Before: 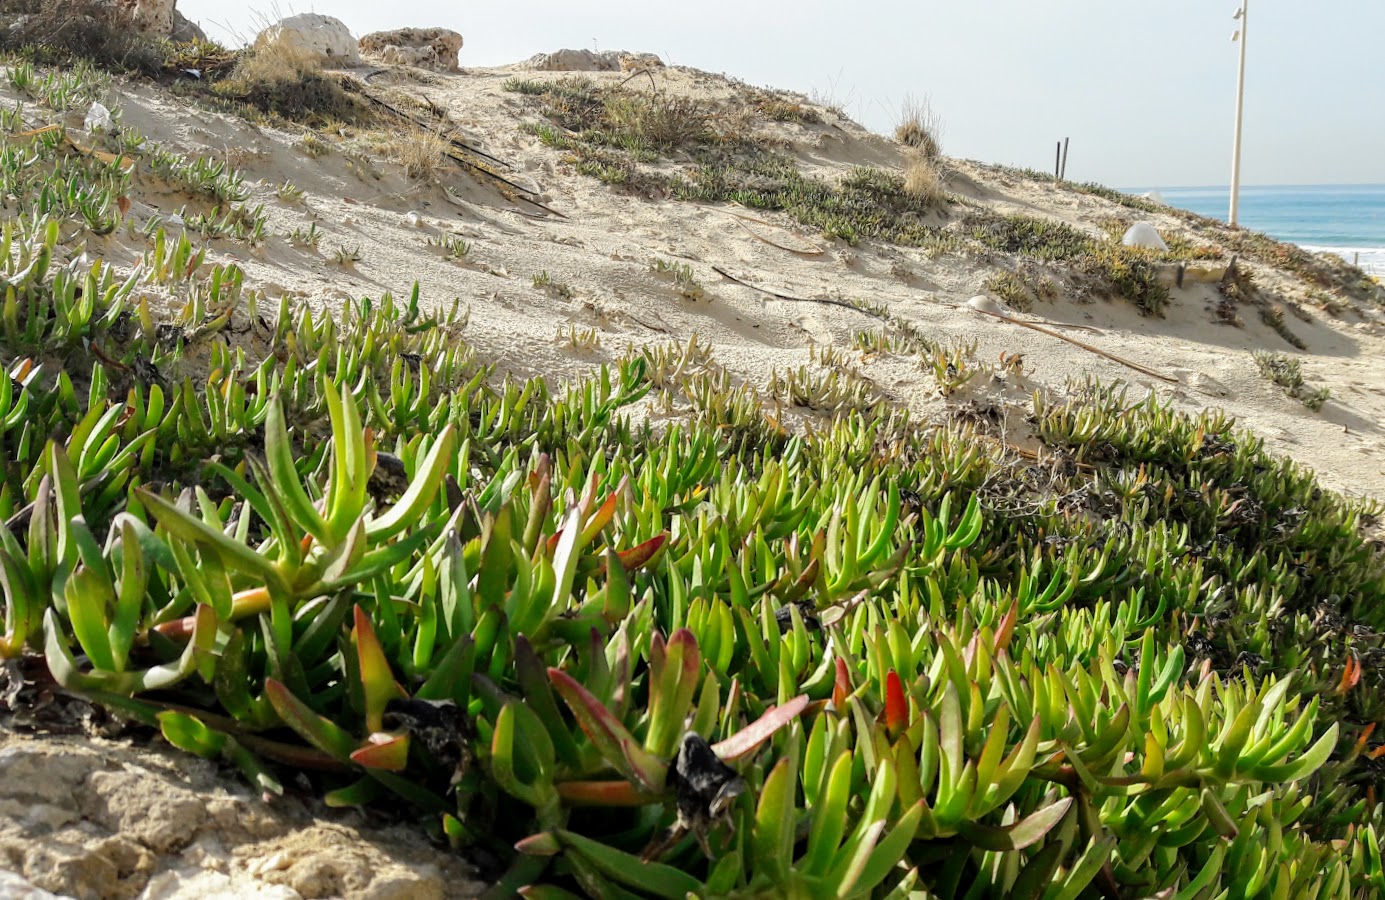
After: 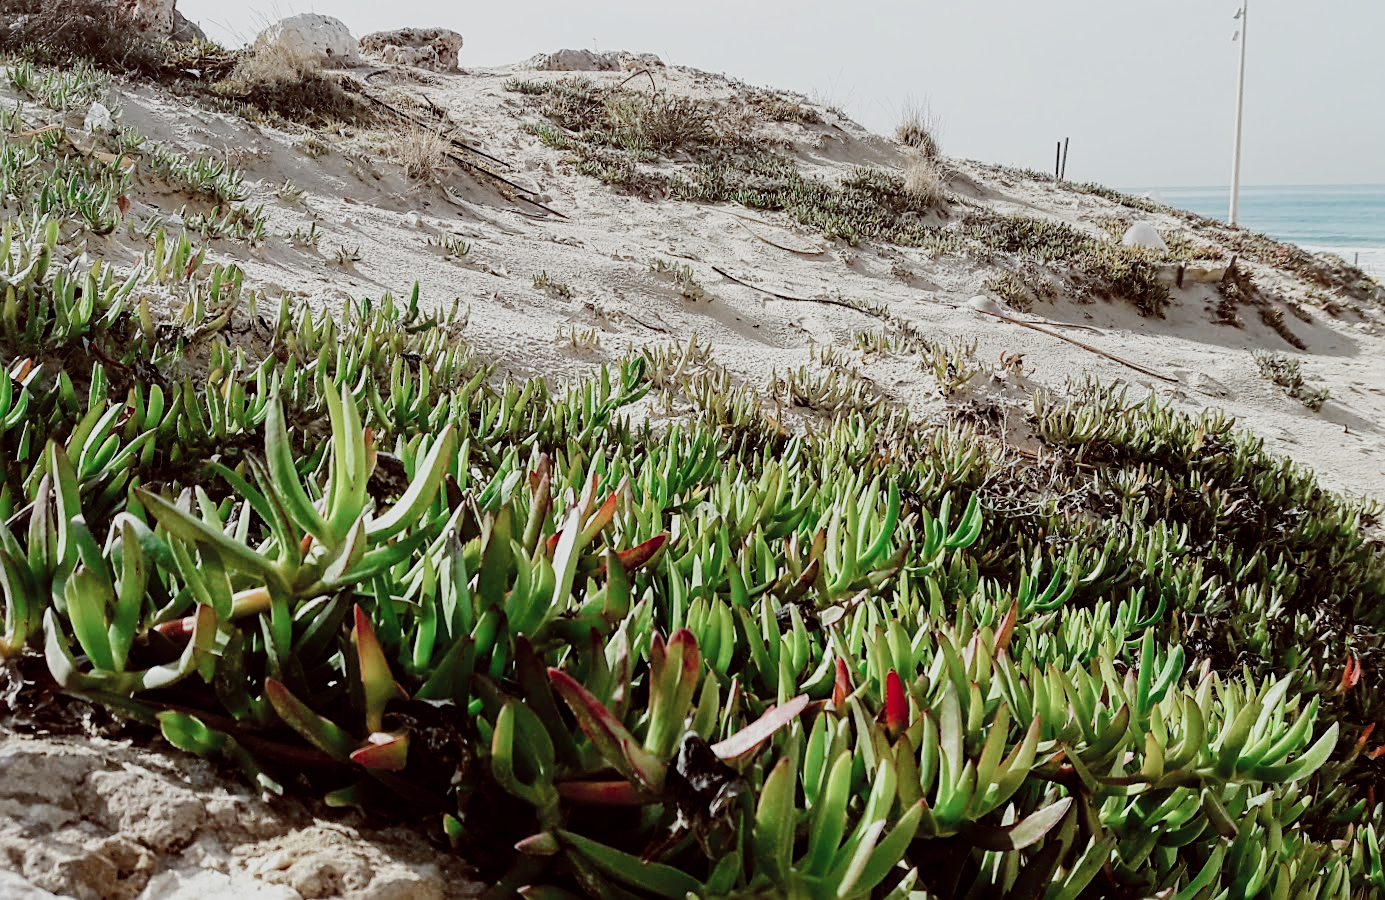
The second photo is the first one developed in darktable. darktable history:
sigmoid: contrast 1.6, skew -0.2, preserve hue 0%, red attenuation 0.1, red rotation 0.035, green attenuation 0.1, green rotation -0.017, blue attenuation 0.15, blue rotation -0.052, base primaries Rec2020
color contrast: blue-yellow contrast 0.62
contrast equalizer: y [[0.5 ×6], [0.5 ×6], [0.5 ×6], [0 ×6], [0, 0, 0, 0.581, 0.011, 0]]
sharpen: on, module defaults
color balance: lift [1, 1.015, 1.004, 0.985], gamma [1, 0.958, 0.971, 1.042], gain [1, 0.956, 0.977, 1.044]
